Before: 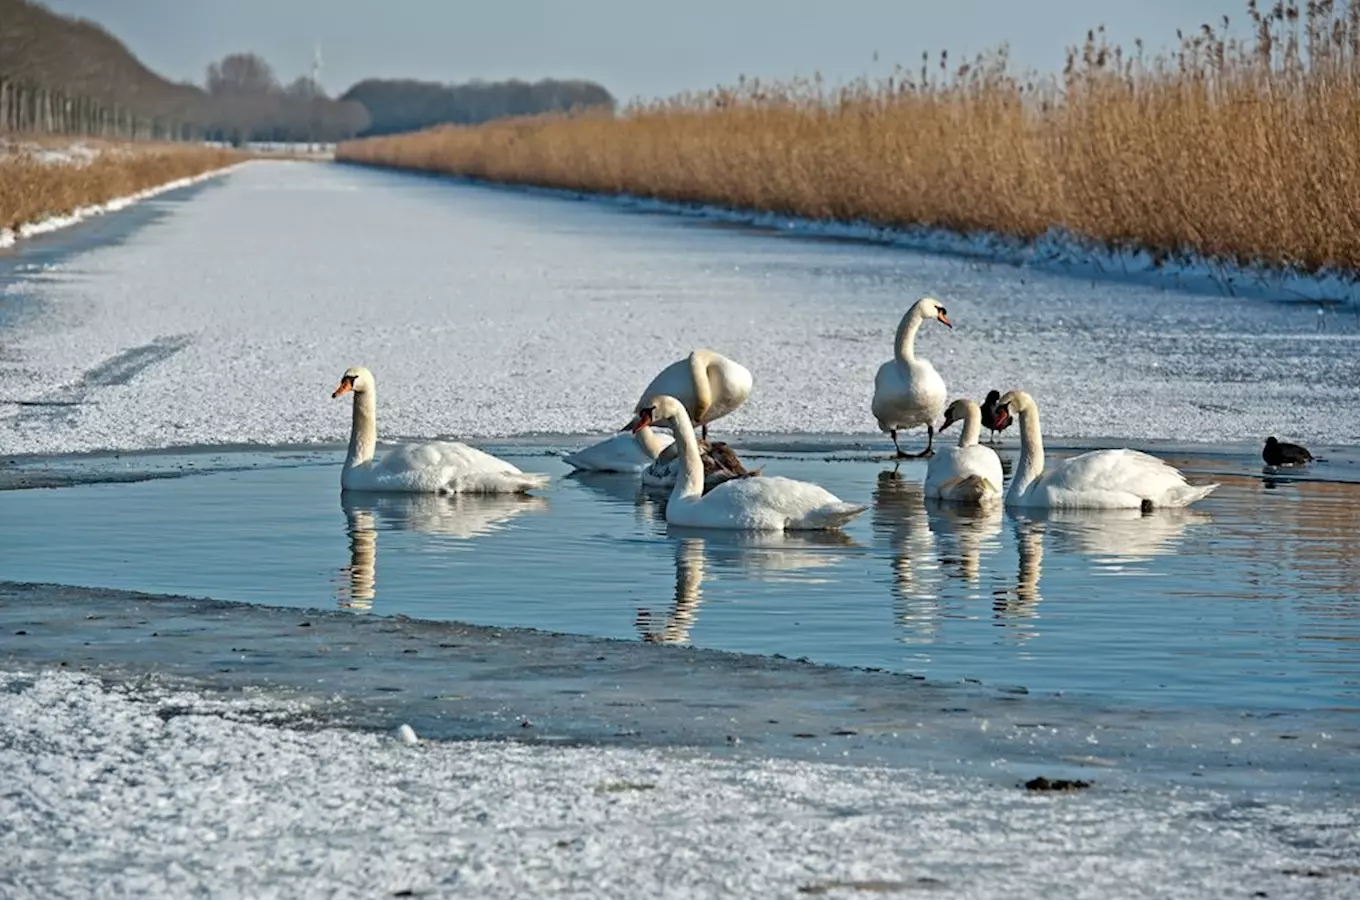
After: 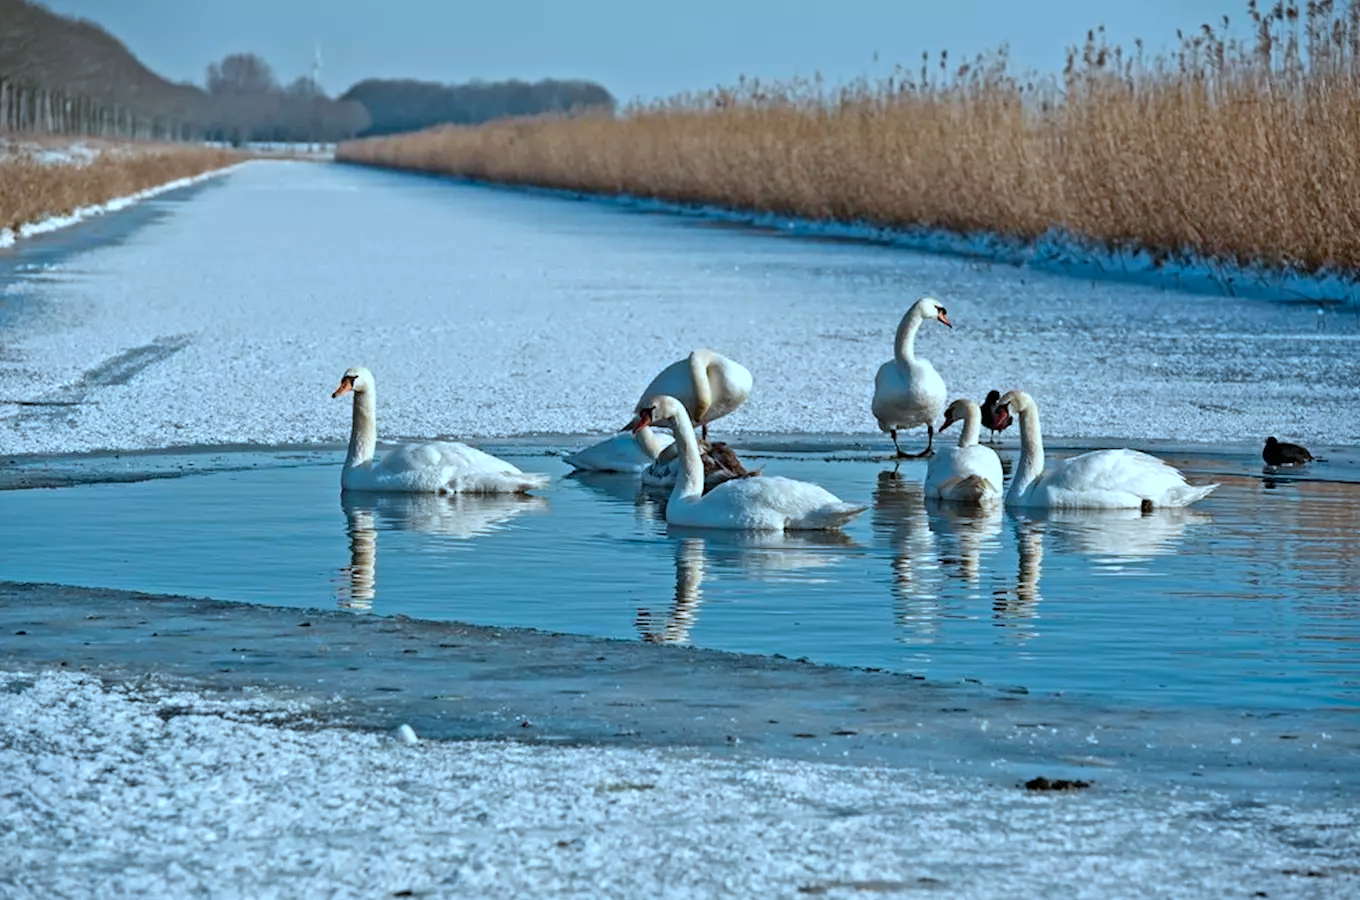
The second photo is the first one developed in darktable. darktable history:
color correction: highlights a* -9.59, highlights b* -21.89
